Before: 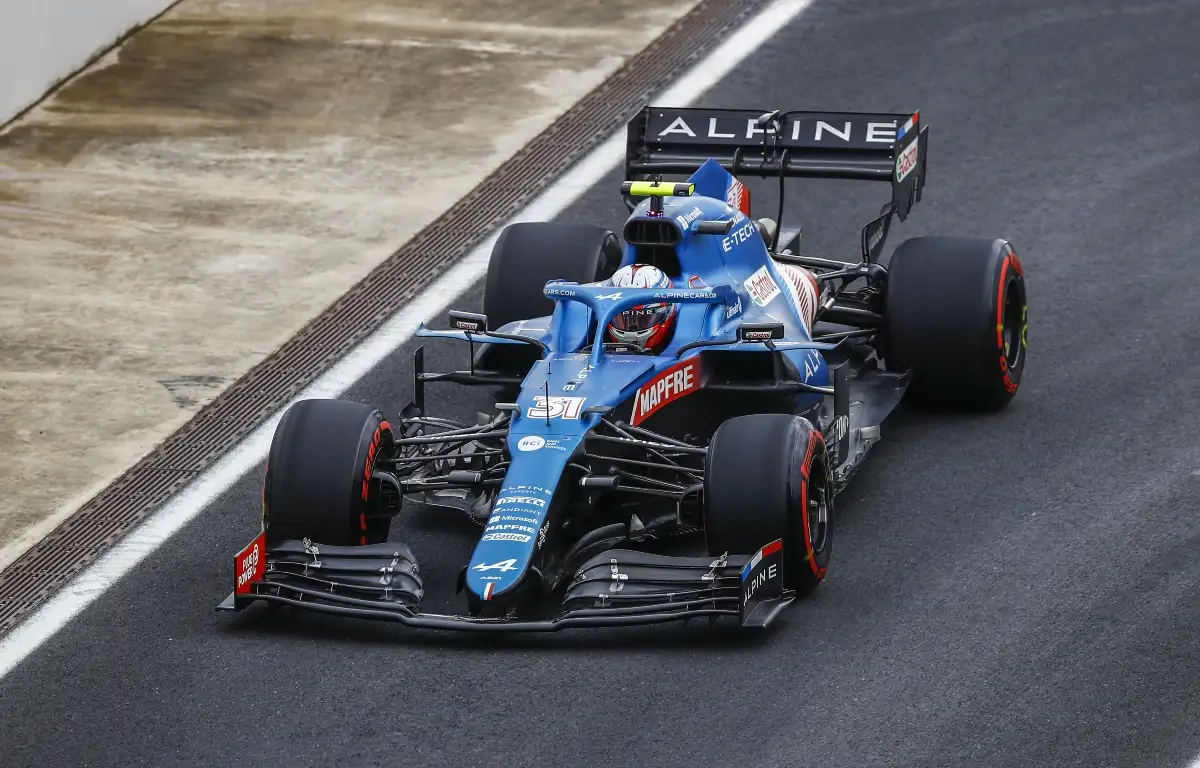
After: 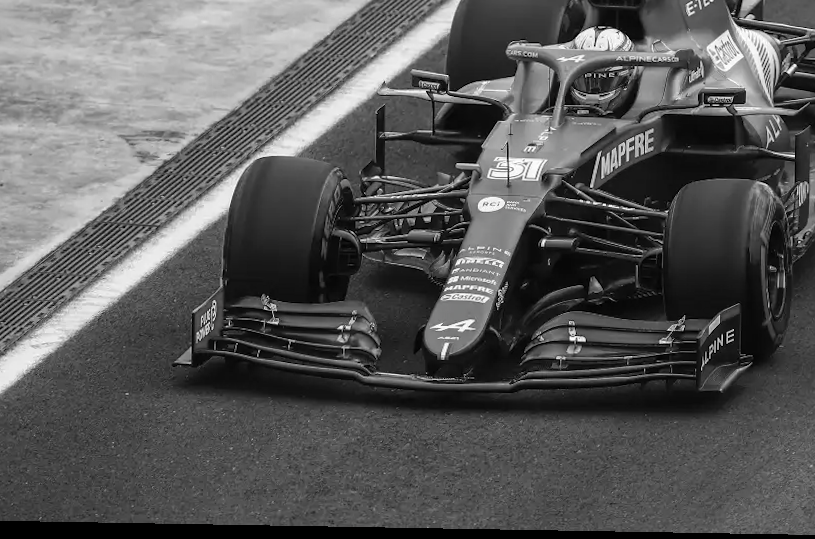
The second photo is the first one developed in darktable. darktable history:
crop and rotate: angle -0.997°, left 3.811%, top 31.6%, right 28.98%
contrast brightness saturation: saturation -0.995
